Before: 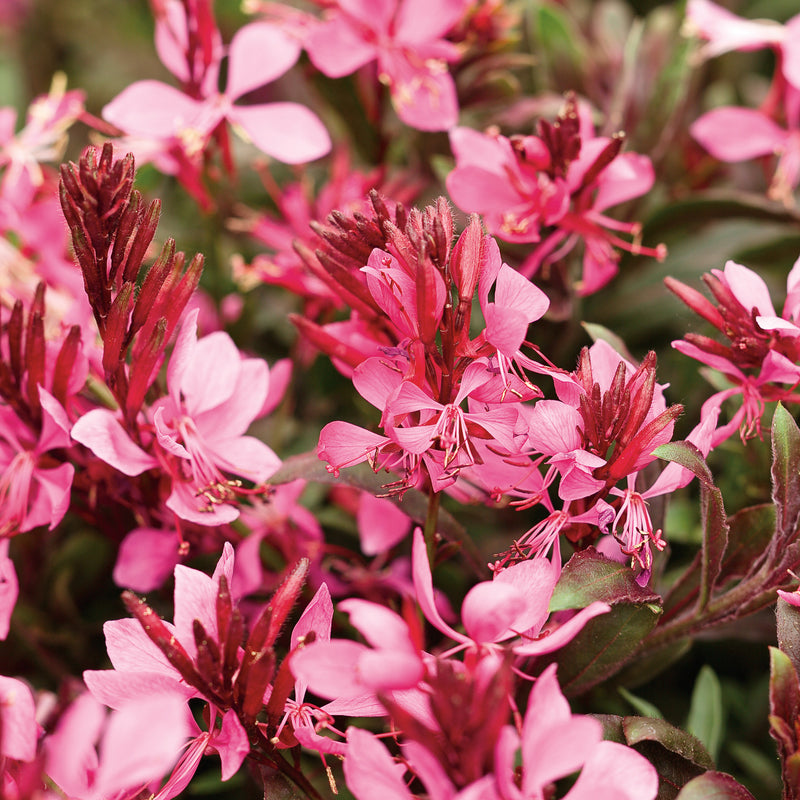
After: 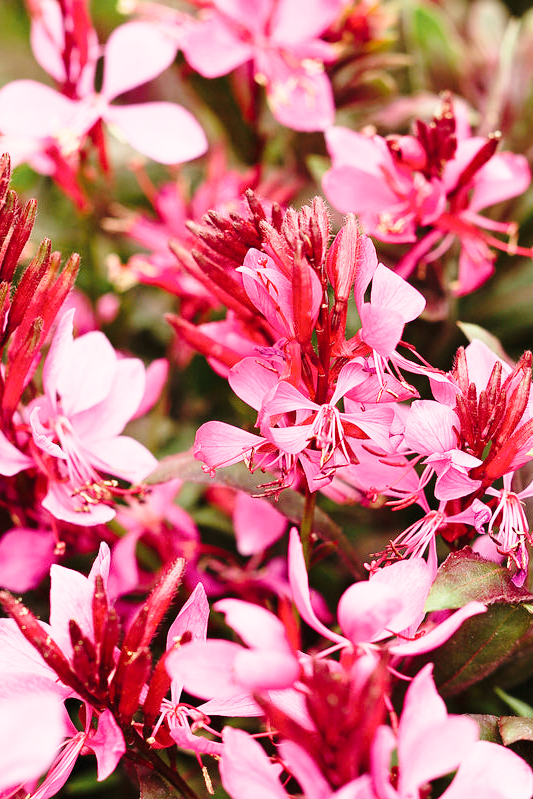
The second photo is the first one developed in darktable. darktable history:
base curve: curves: ch0 [(0, 0) (0.028, 0.03) (0.121, 0.232) (0.46, 0.748) (0.859, 0.968) (1, 1)], preserve colors none
crop and rotate: left 15.546%, right 17.787%
